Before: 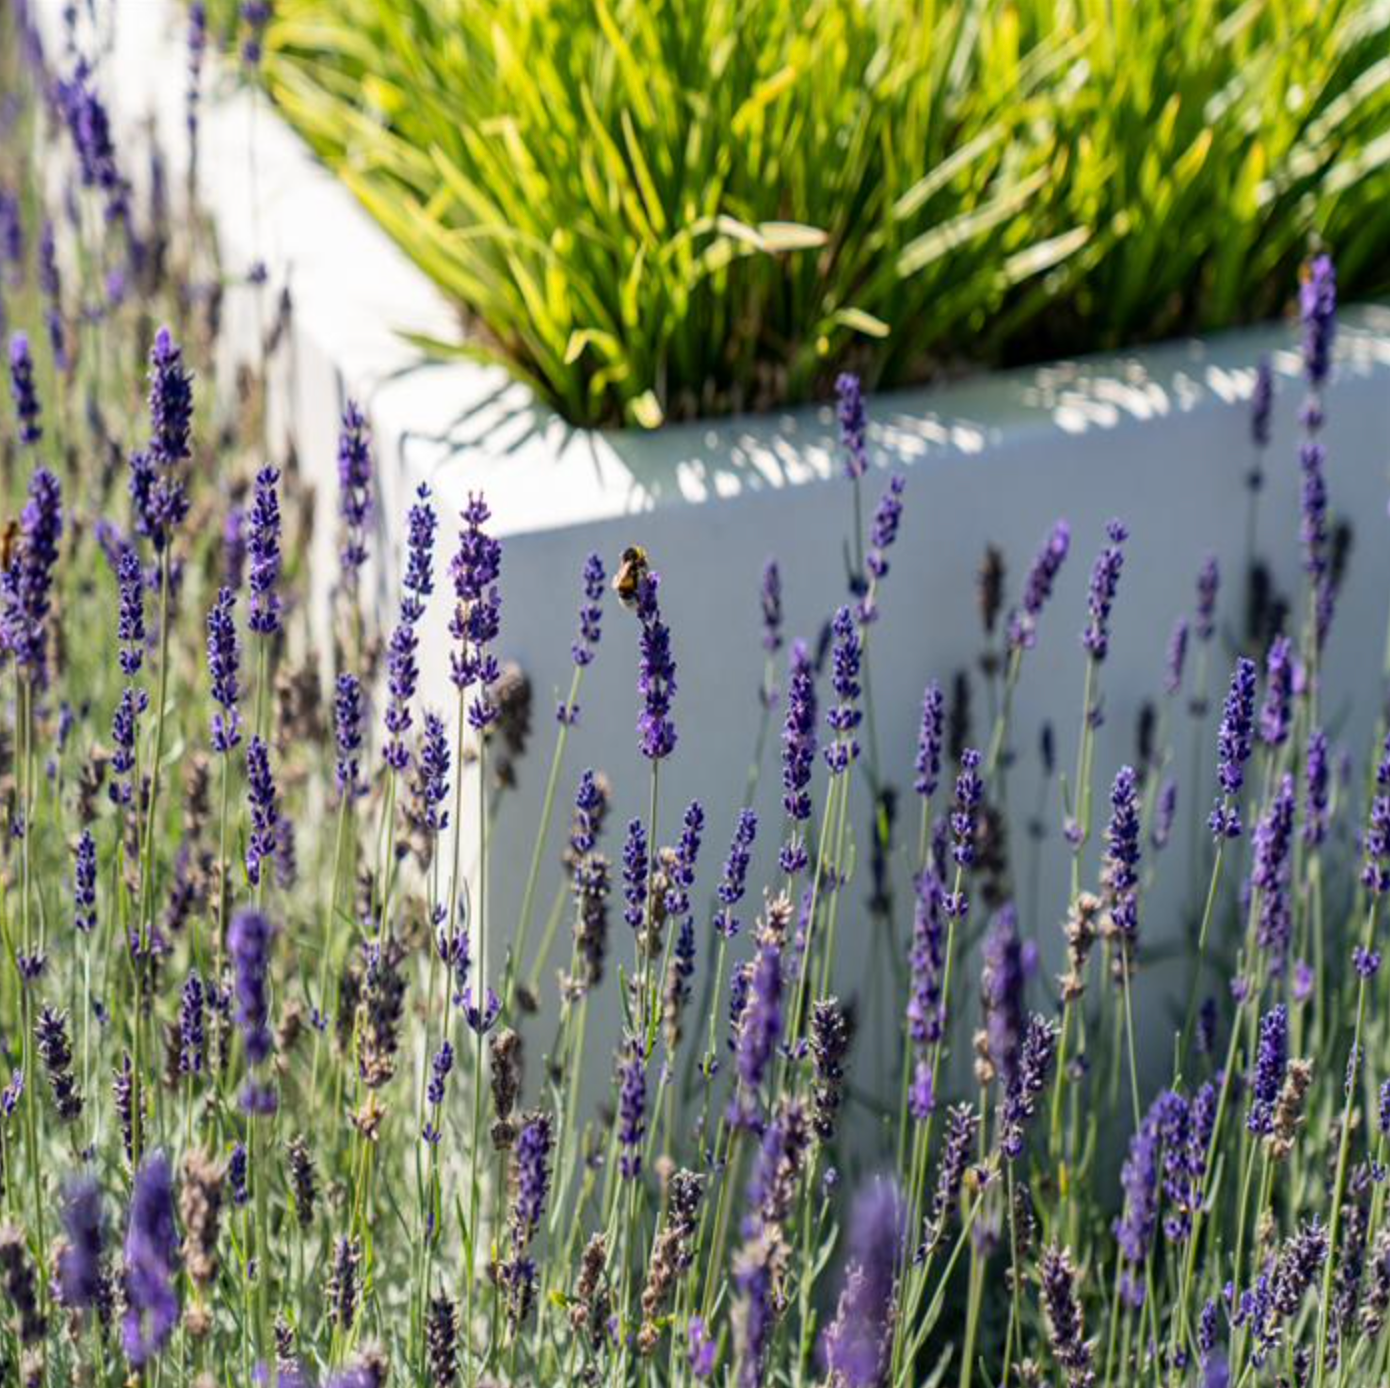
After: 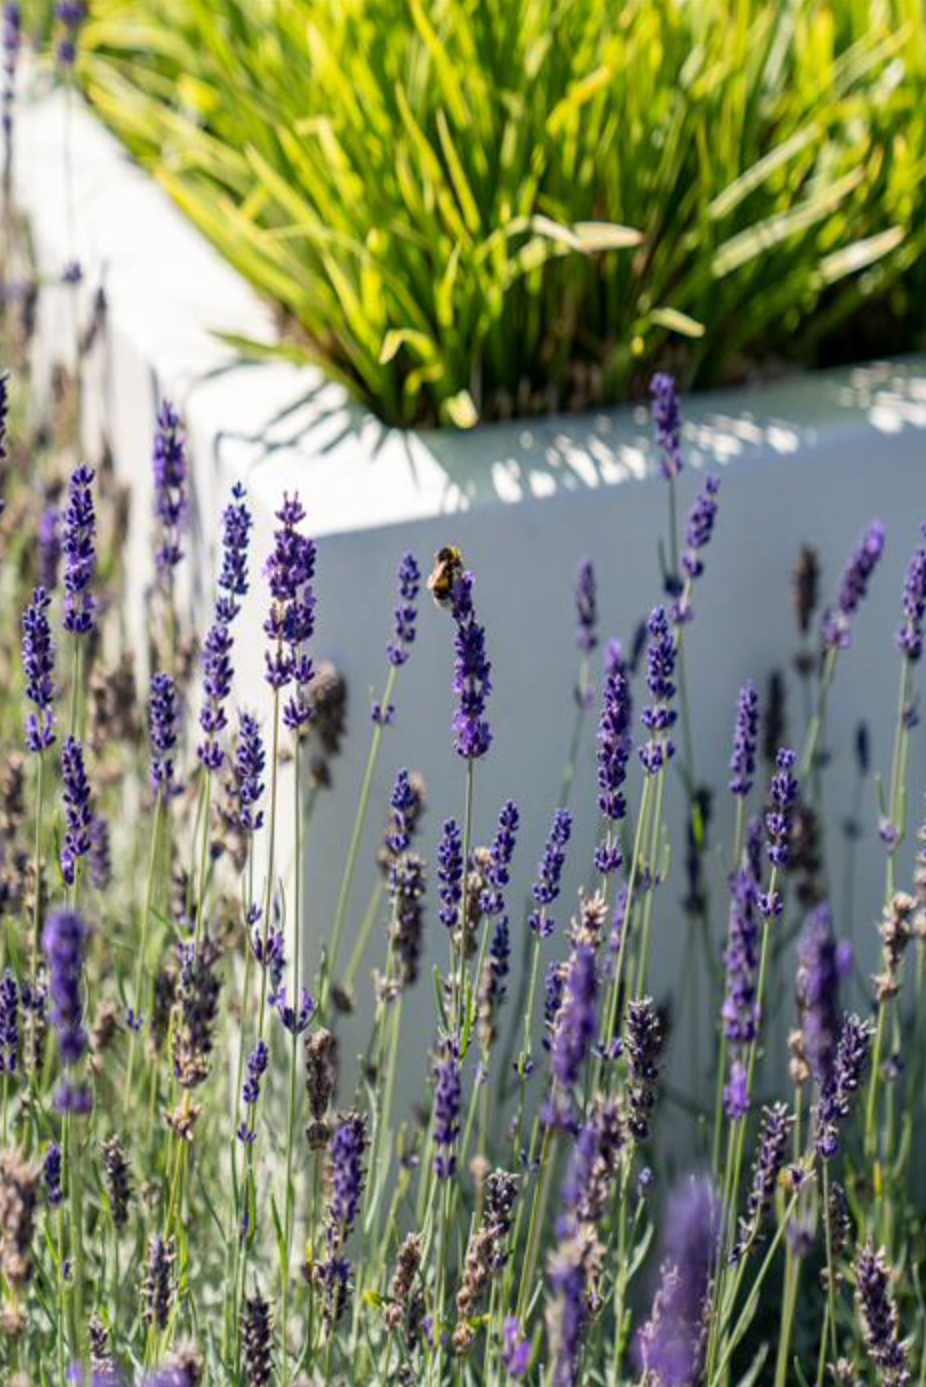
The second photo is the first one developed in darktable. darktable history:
crop and rotate: left 13.328%, right 19.985%
